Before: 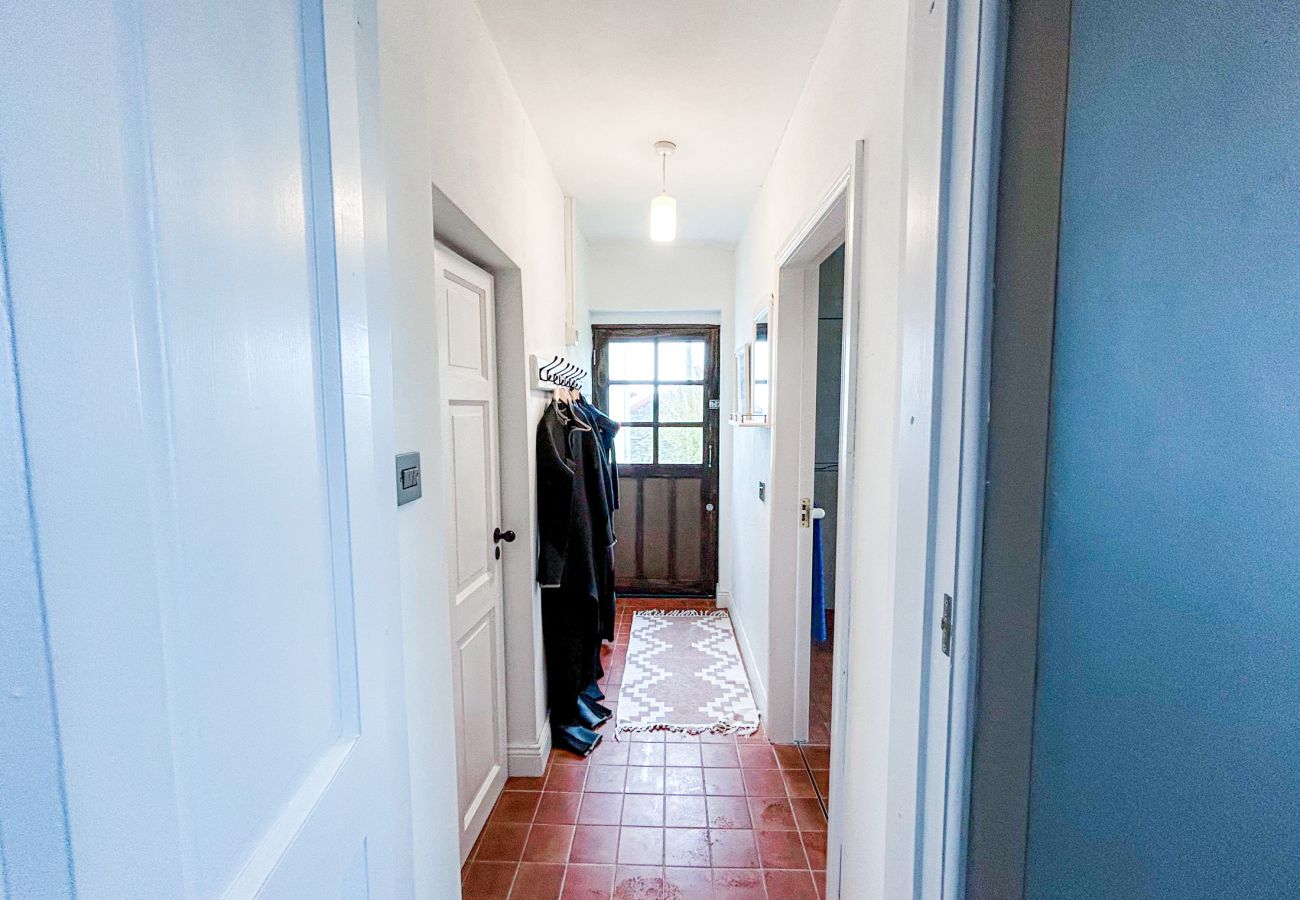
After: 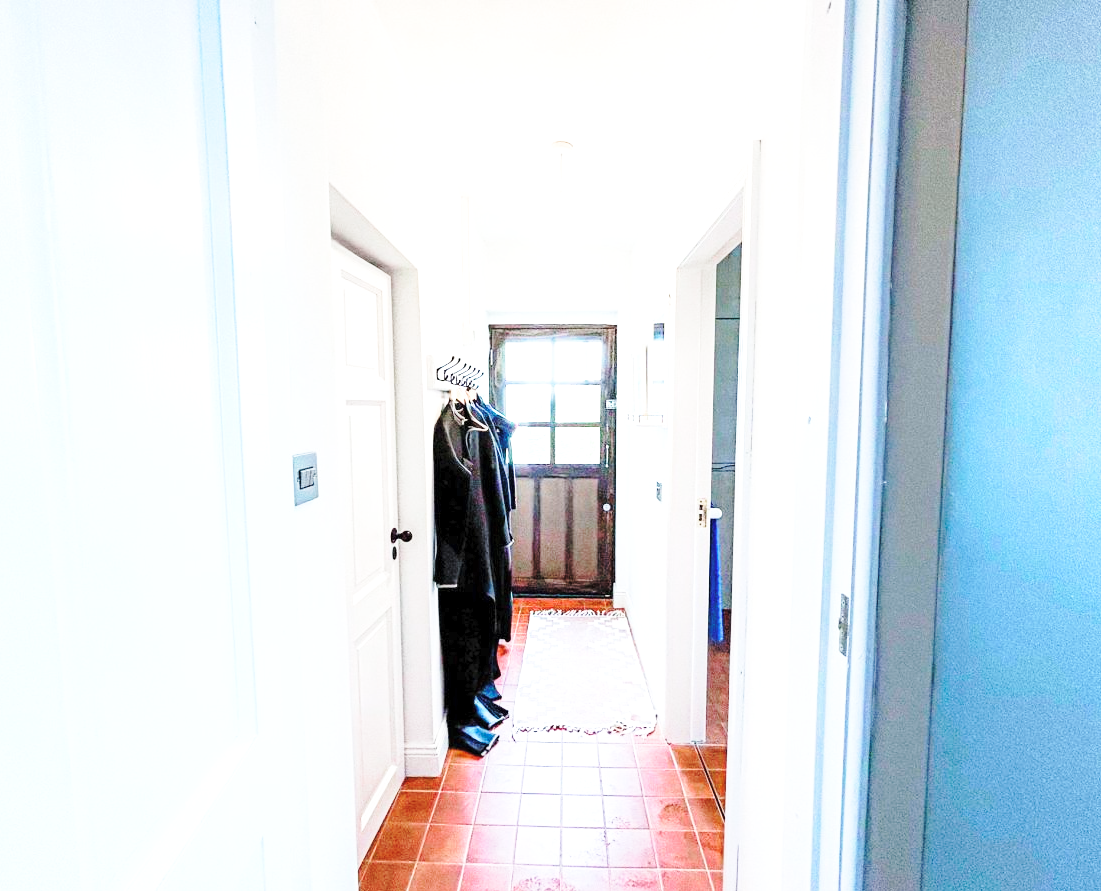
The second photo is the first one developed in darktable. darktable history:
contrast brightness saturation: brightness 0.14
base curve: curves: ch0 [(0, 0) (0.028, 0.03) (0.121, 0.232) (0.46, 0.748) (0.859, 0.968) (1, 1)], preserve colors none
exposure: exposure 0.63 EV, compensate highlight preservation false
crop: left 7.941%, right 7.361%
